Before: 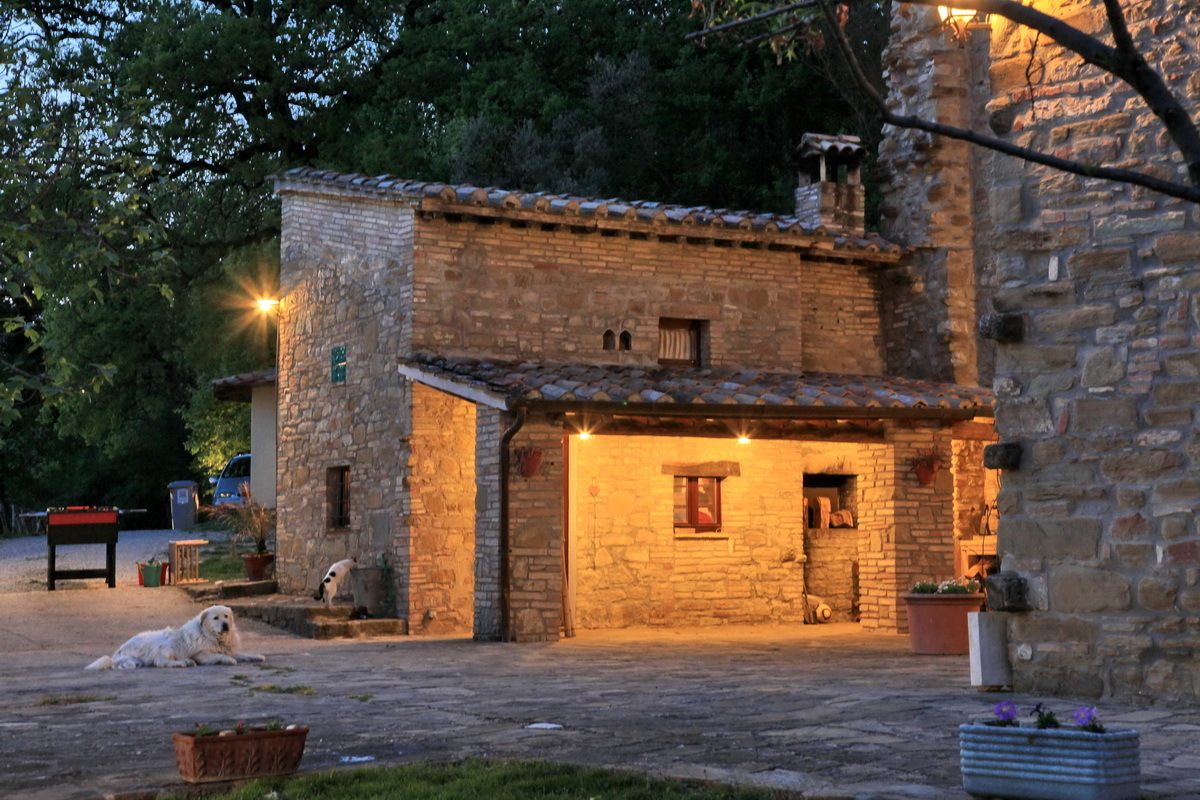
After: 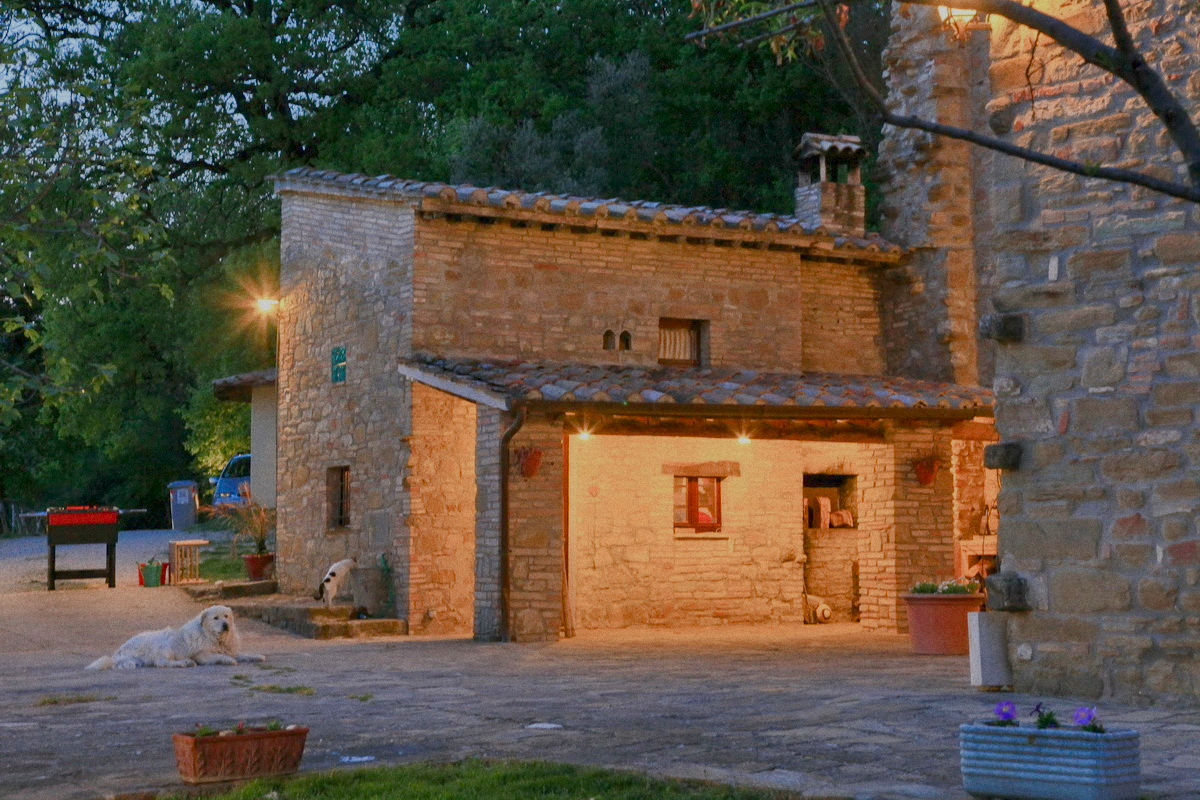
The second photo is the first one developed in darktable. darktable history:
color balance rgb: shadows lift › chroma 1%, shadows lift › hue 113°, highlights gain › chroma 0.2%, highlights gain › hue 333°, perceptual saturation grading › global saturation 20%, perceptual saturation grading › highlights -50%, perceptual saturation grading › shadows 25%, contrast -30%
grain: coarseness 7.08 ISO, strength 21.67%, mid-tones bias 59.58%
